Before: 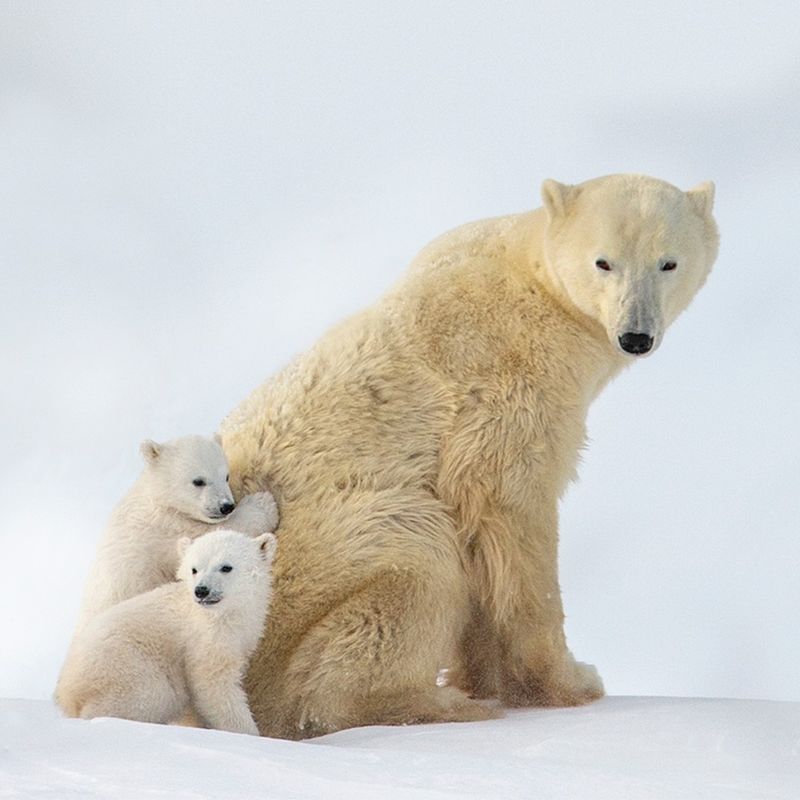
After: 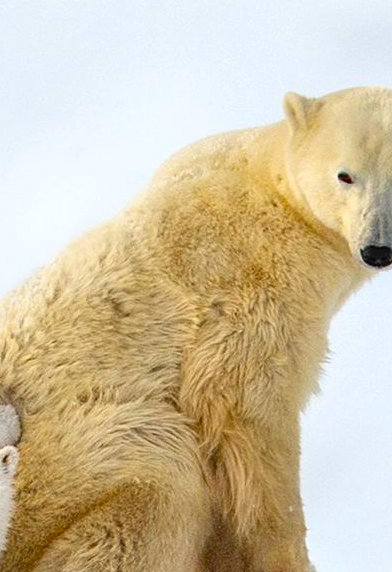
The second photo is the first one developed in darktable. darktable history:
contrast brightness saturation: contrast 0.126, brightness -0.229, saturation 0.139
color balance rgb: shadows lift › hue 84.64°, perceptual saturation grading › global saturation 16.578%, perceptual brilliance grading › global brilliance 17.187%, contrast -19.553%
crop: left 32.355%, top 10.968%, right 18.532%, bottom 17.486%
